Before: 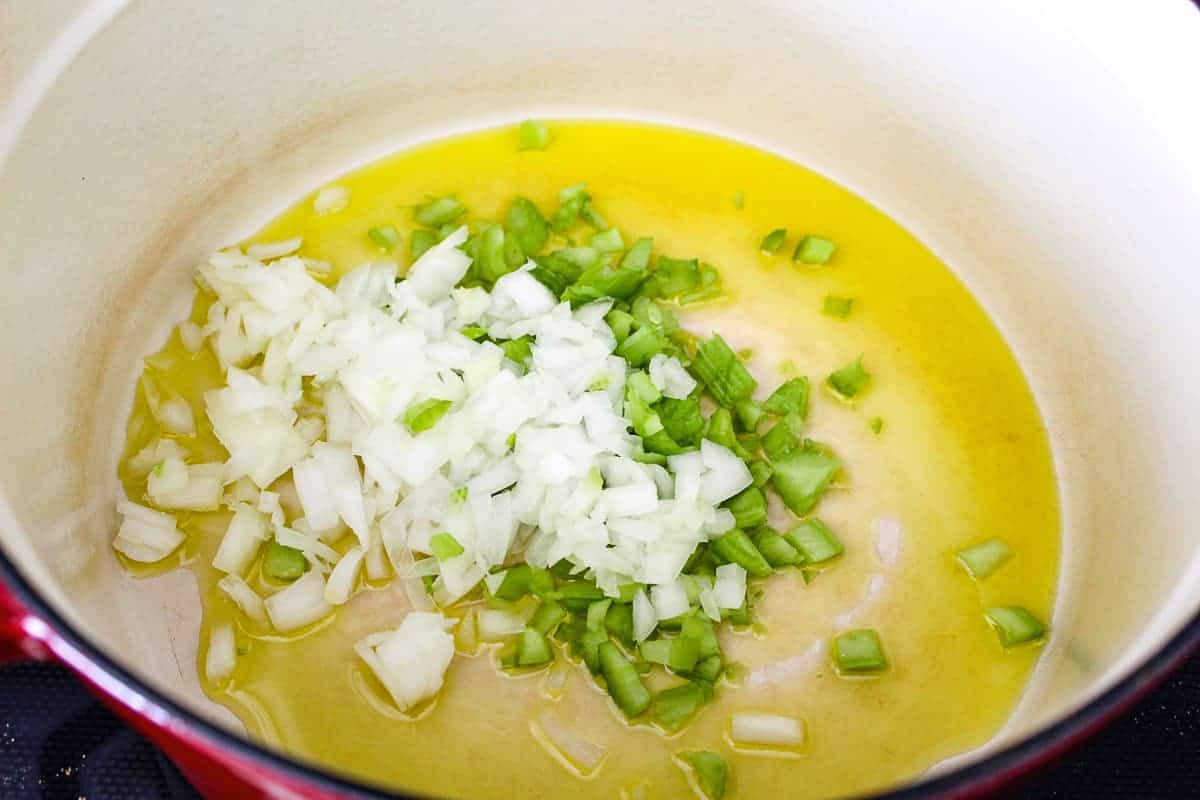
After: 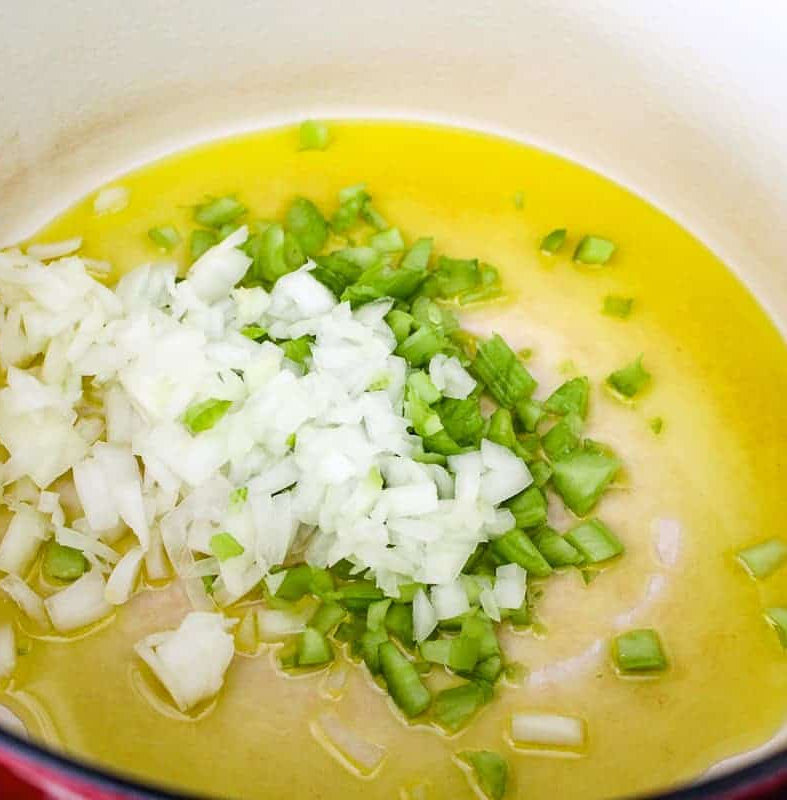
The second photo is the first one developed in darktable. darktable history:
crop and rotate: left 18.374%, right 15.971%
